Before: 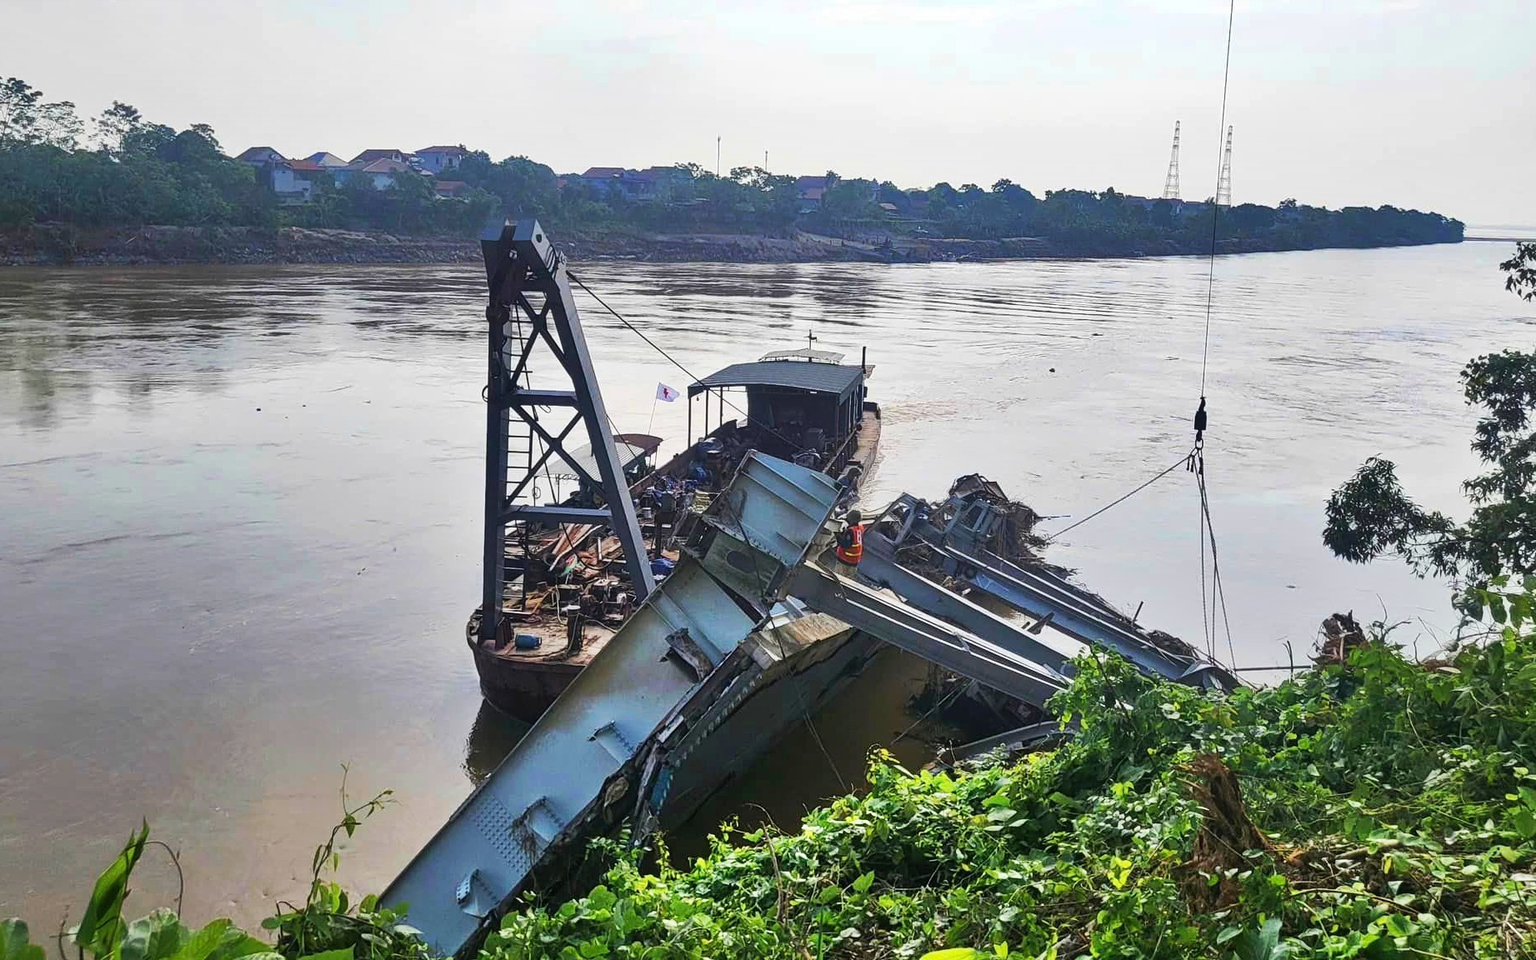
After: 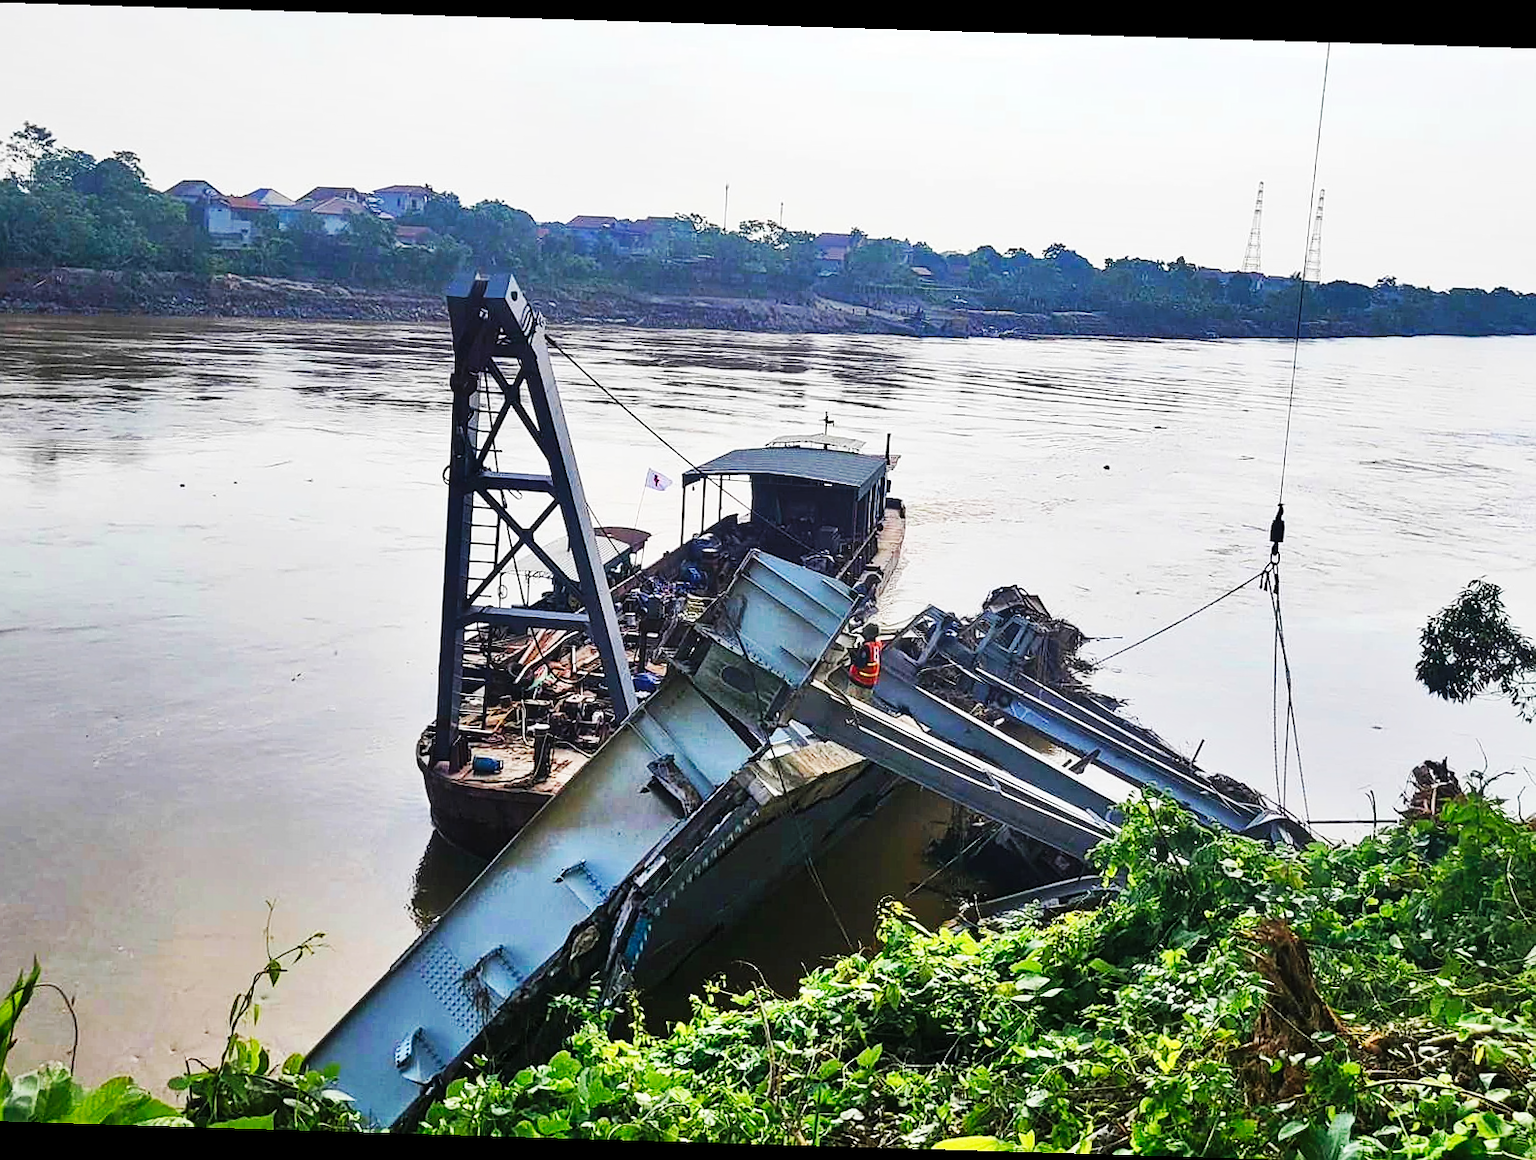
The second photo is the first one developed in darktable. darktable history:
crop: left 7.598%, right 7.873%
white balance: emerald 1
rotate and perspective: rotation 1.72°, automatic cropping off
base curve: curves: ch0 [(0, 0) (0.032, 0.025) (0.121, 0.166) (0.206, 0.329) (0.605, 0.79) (1, 1)], preserve colors none
sharpen: radius 1
